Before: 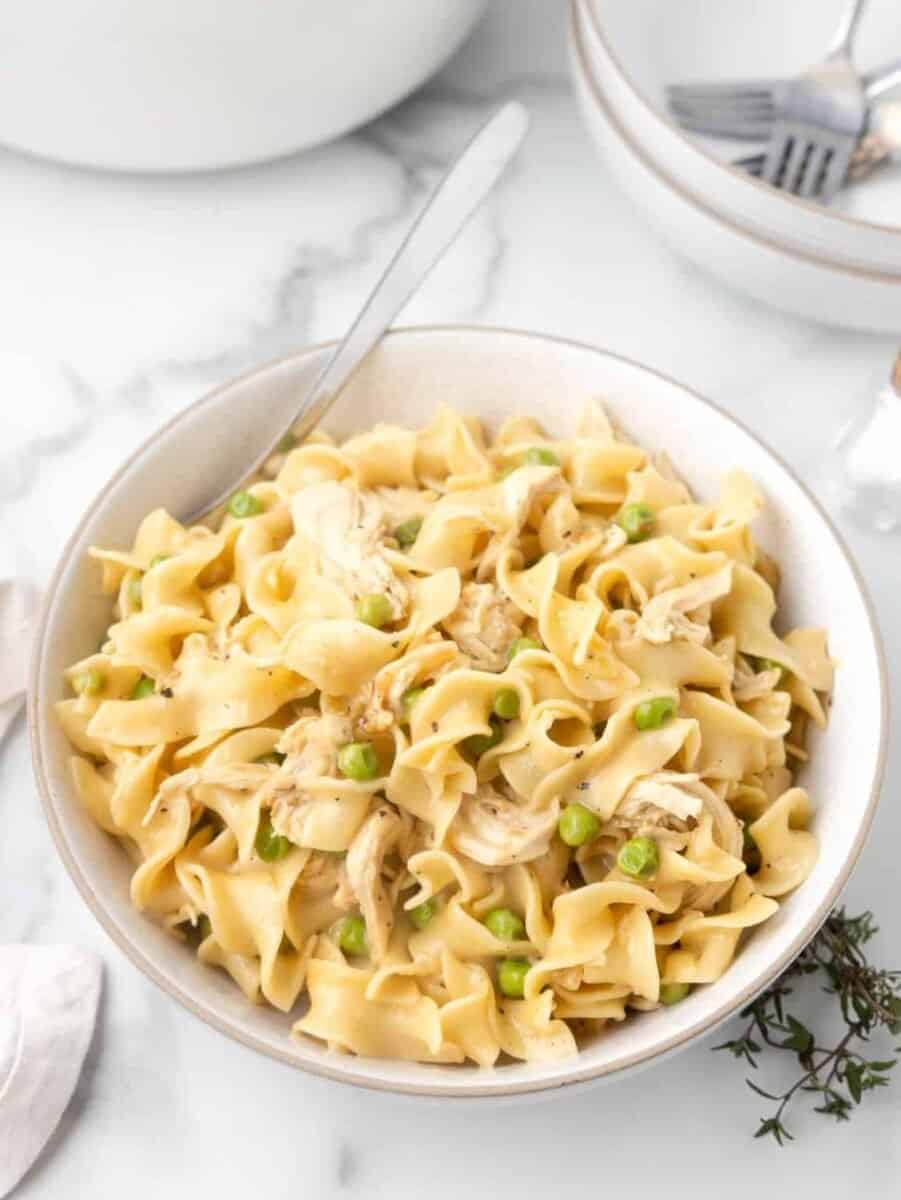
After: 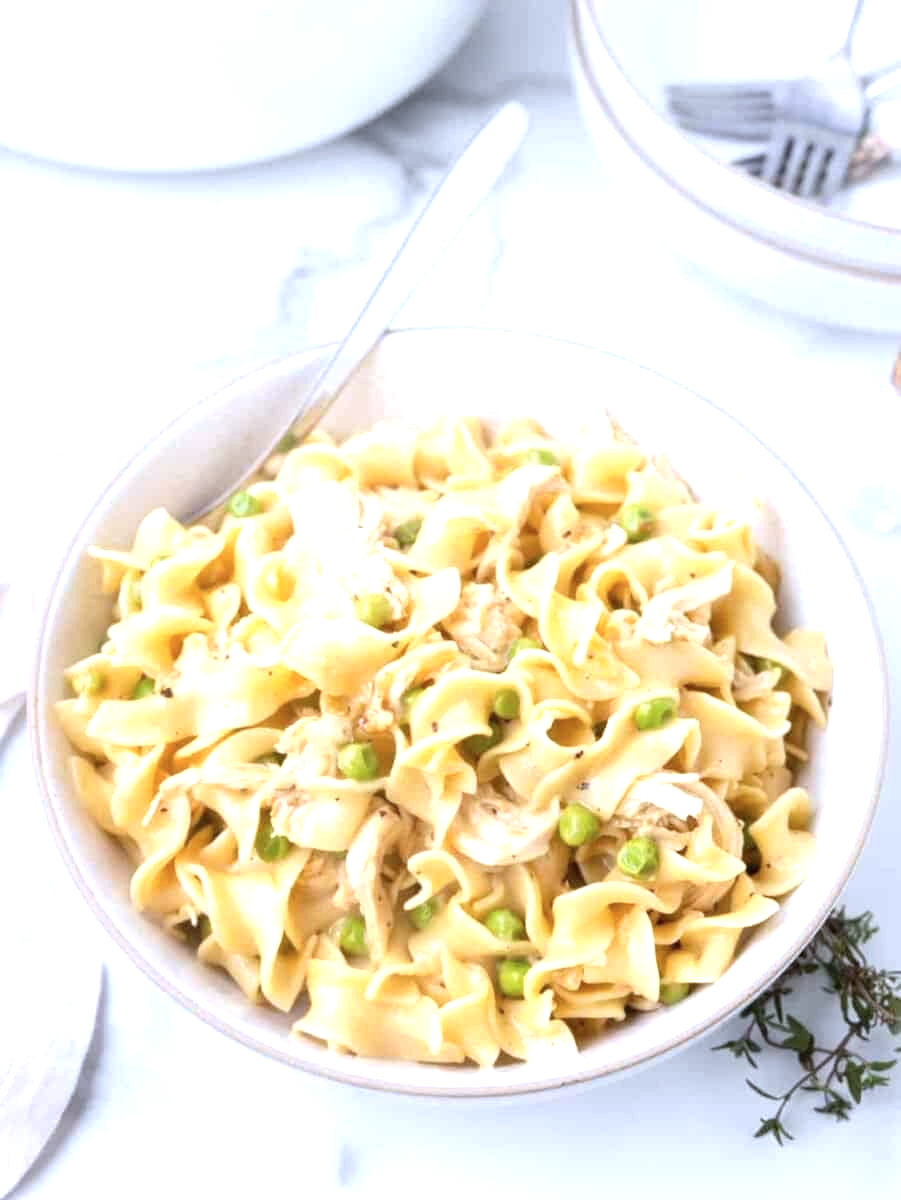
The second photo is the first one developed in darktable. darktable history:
color calibration: illuminant as shot in camera, x 0.37, y 0.382, temperature 4313.32 K
exposure: exposure 0.6 EV, compensate highlight preservation false
